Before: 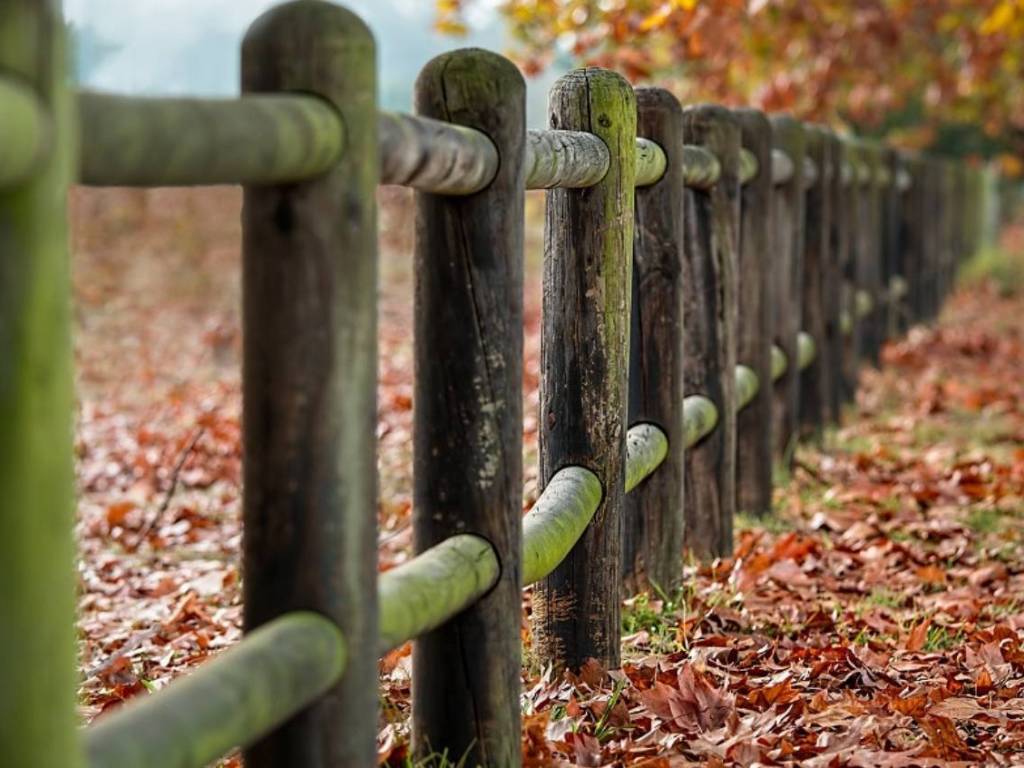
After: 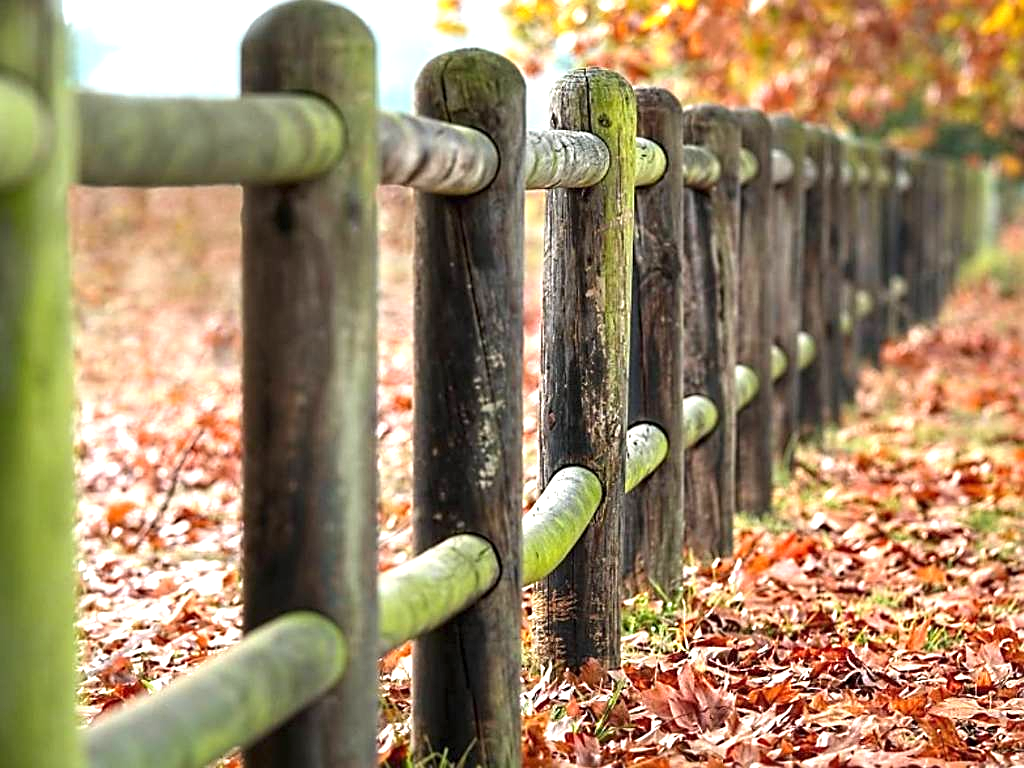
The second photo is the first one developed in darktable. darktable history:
sharpen: on, module defaults
exposure: black level correction 0, exposure 1.1 EV, compensate highlight preservation false
